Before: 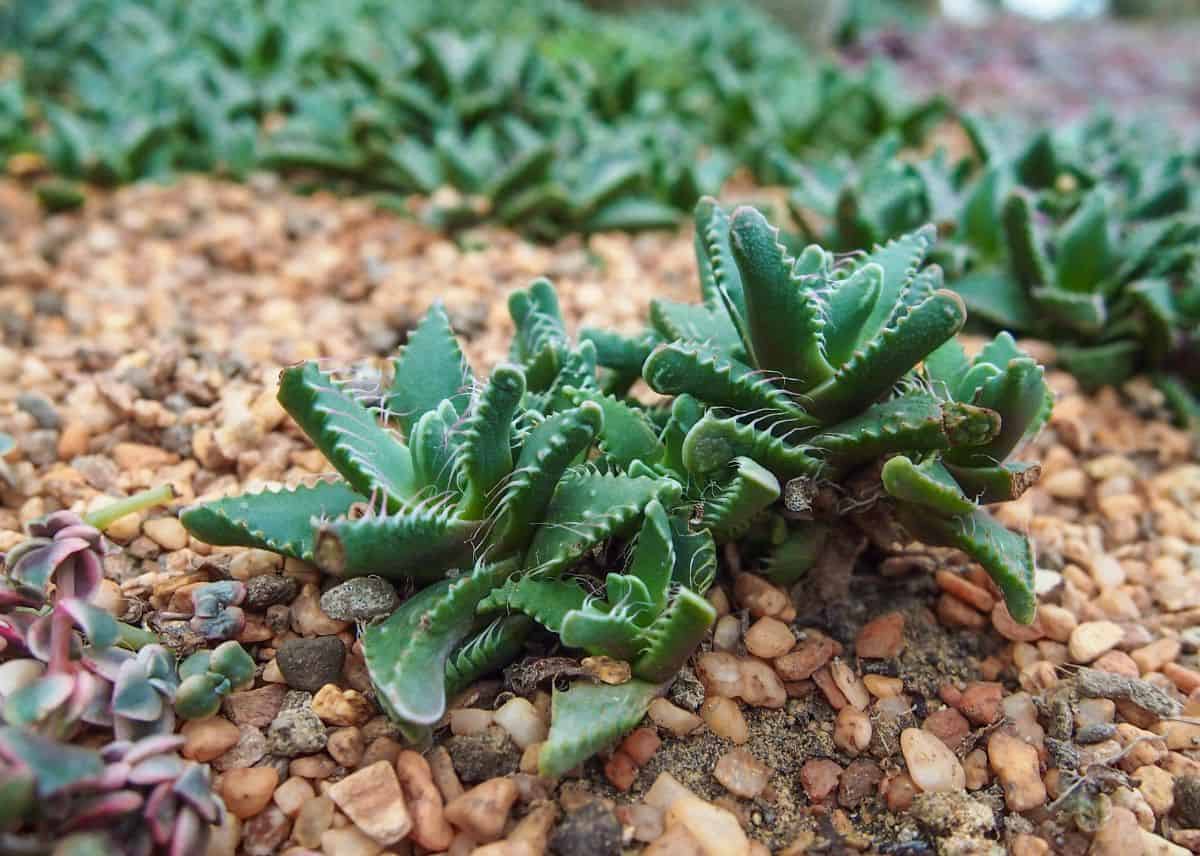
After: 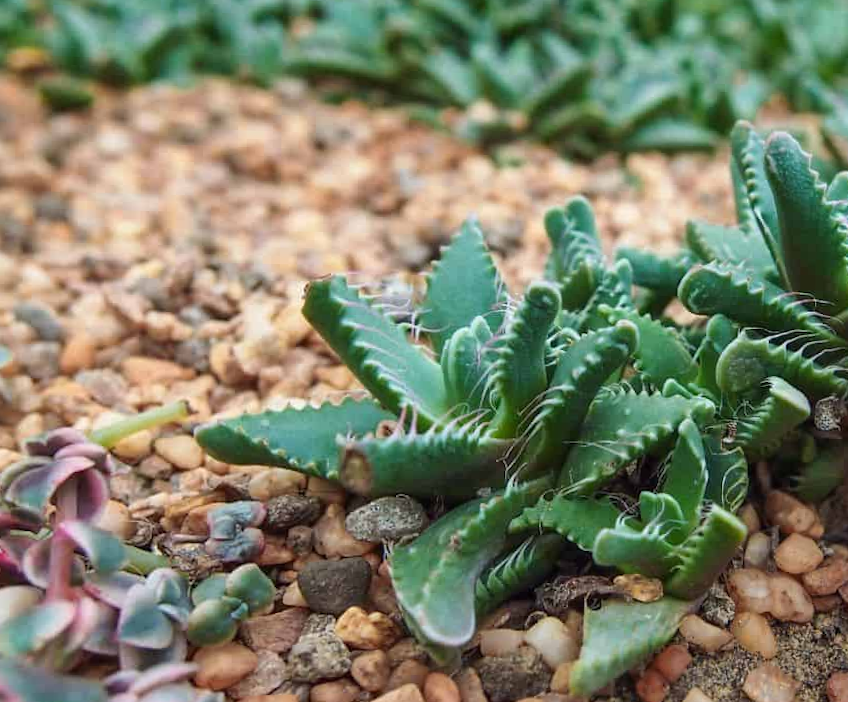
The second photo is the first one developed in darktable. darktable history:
crop: top 5.803%, right 27.864%, bottom 5.804%
rotate and perspective: rotation 0.679°, lens shift (horizontal) 0.136, crop left 0.009, crop right 0.991, crop top 0.078, crop bottom 0.95
